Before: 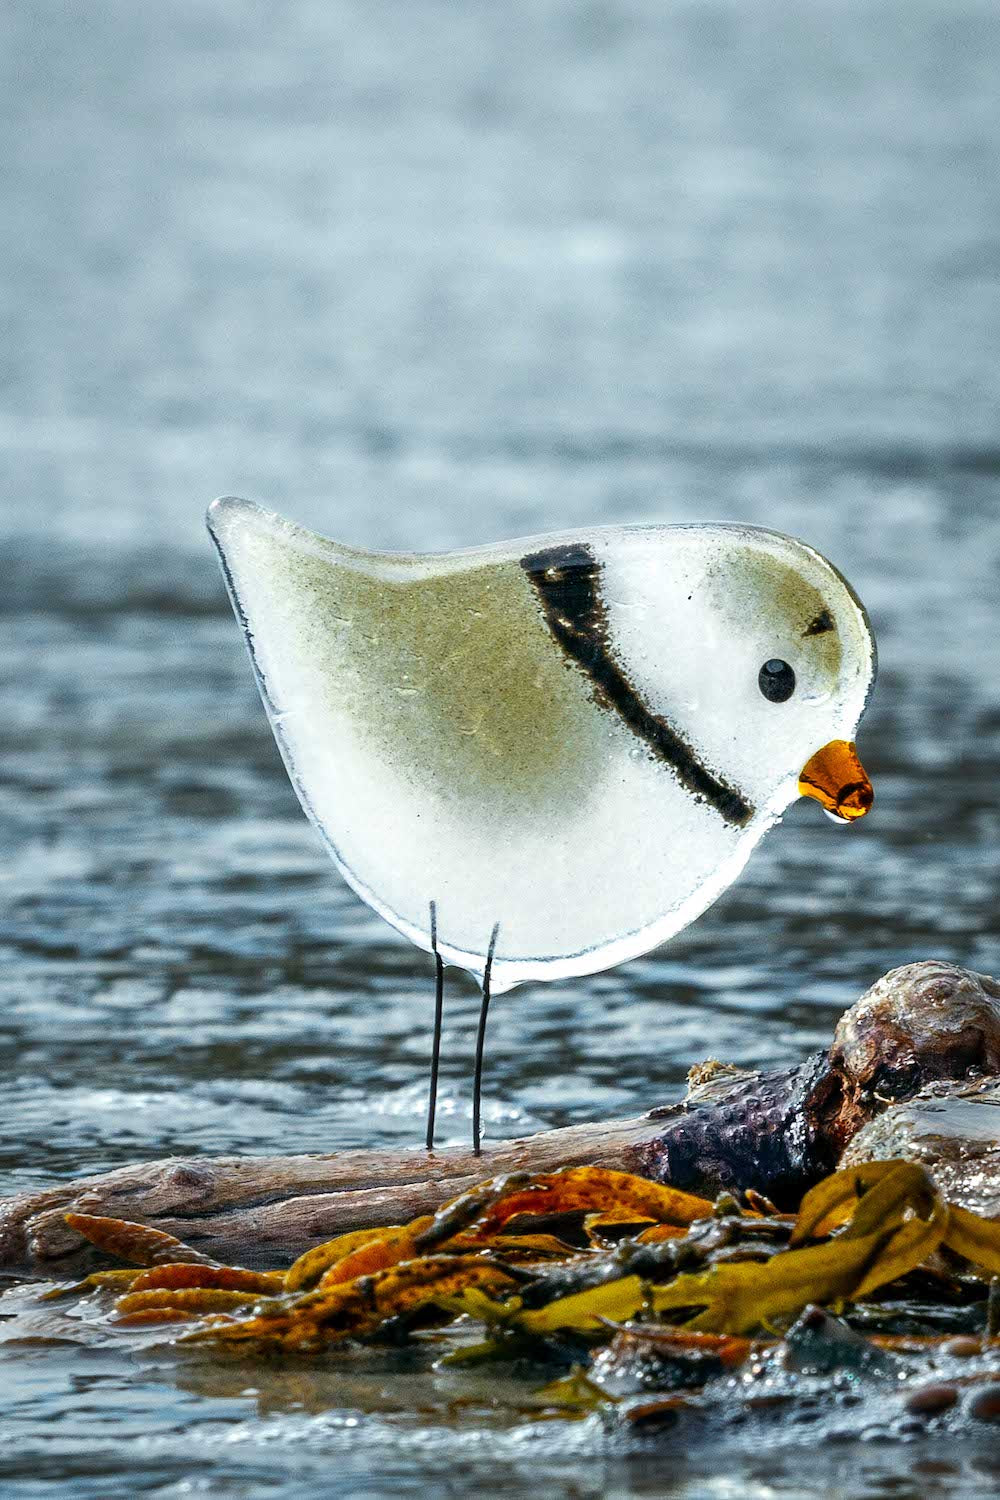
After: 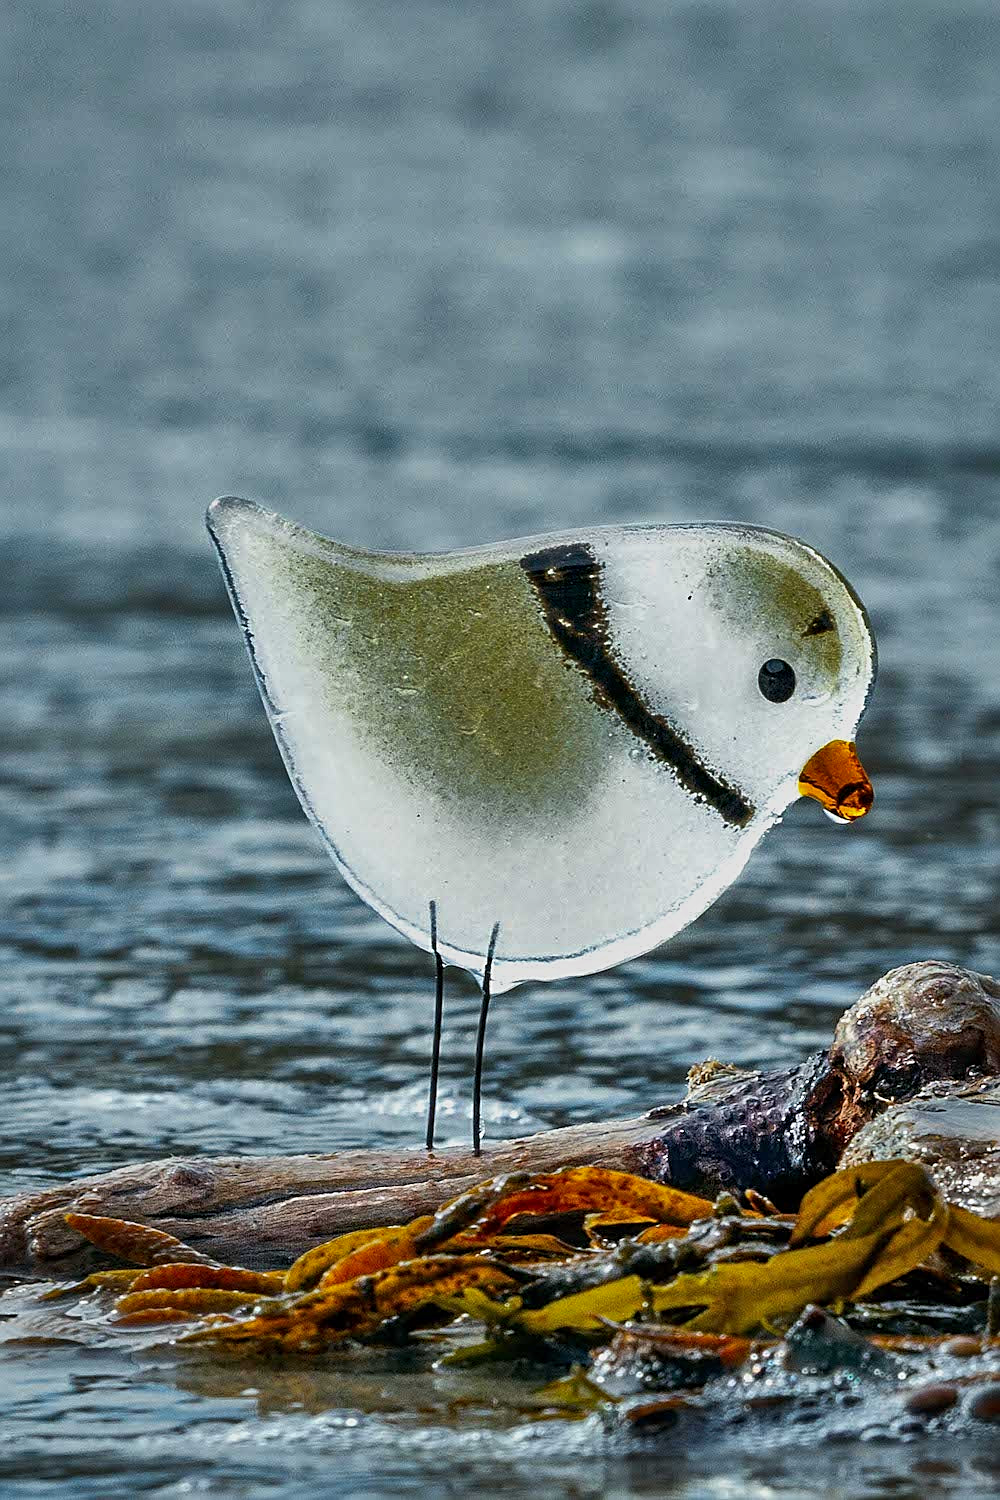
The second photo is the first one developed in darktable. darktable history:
sharpen: on, module defaults
shadows and highlights: shadows 80.73, white point adjustment -9.07, highlights -61.46, soften with gaussian
